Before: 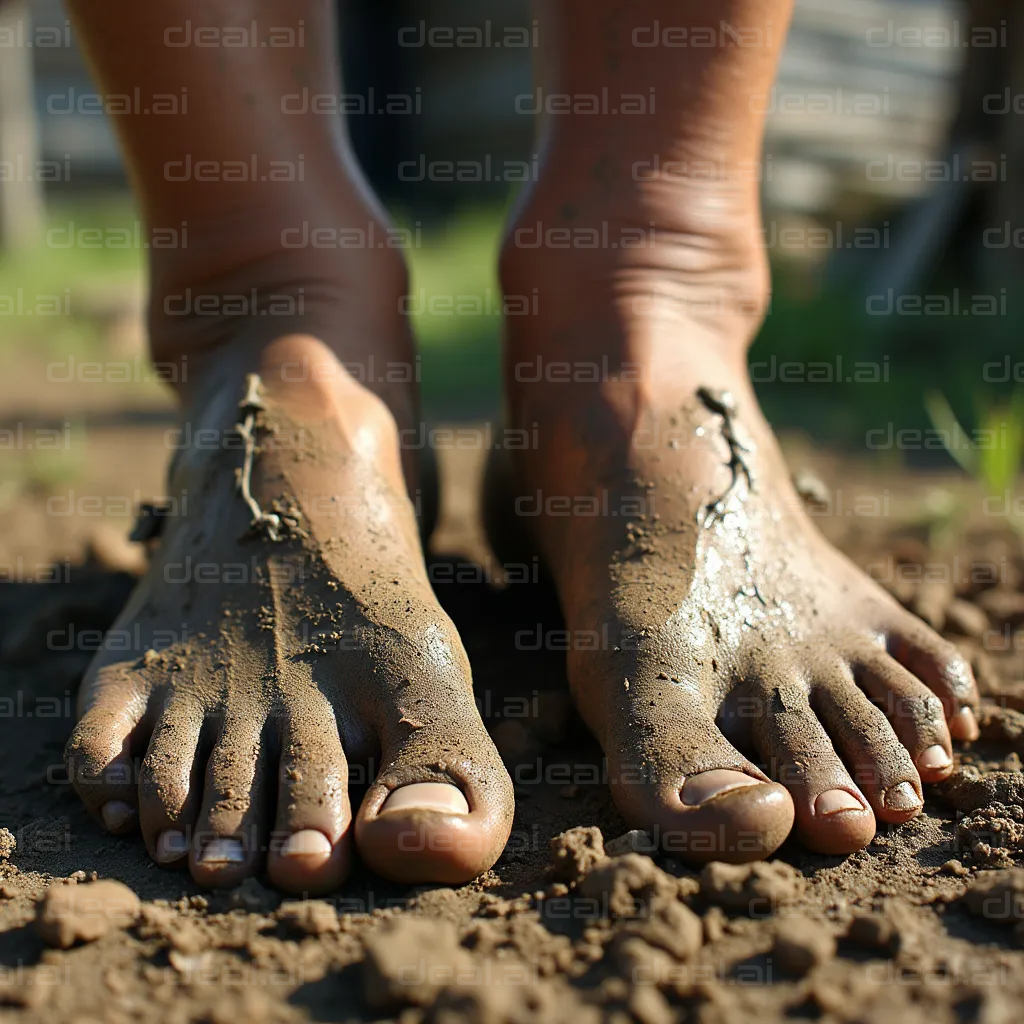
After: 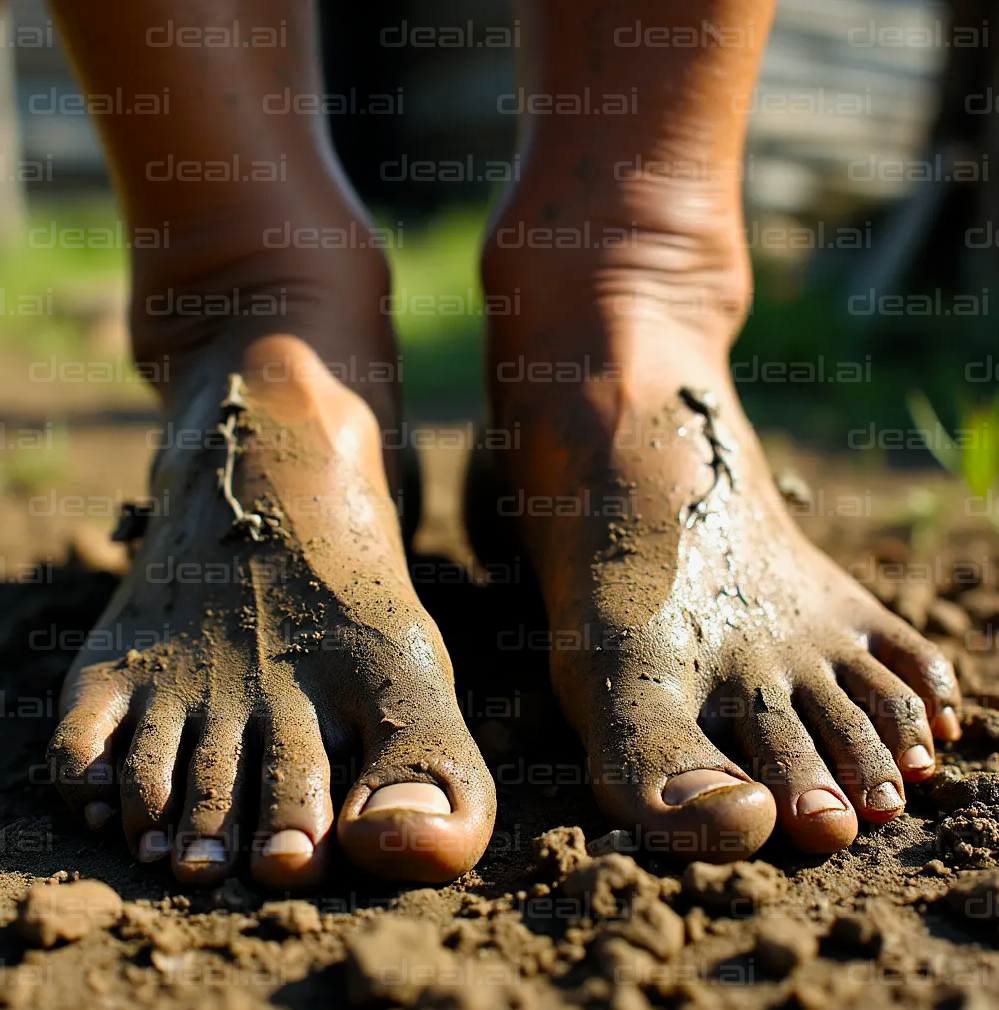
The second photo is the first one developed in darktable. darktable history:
filmic rgb: black relative exposure -12 EV, white relative exposure 2.8 EV, threshold 3 EV, target black luminance 0%, hardness 8.06, latitude 70.41%, contrast 1.14, highlights saturation mix 10%, shadows ↔ highlights balance -0.388%, color science v4 (2020), iterations of high-quality reconstruction 10, contrast in shadows soft, contrast in highlights soft, enable highlight reconstruction true
crop and rotate: left 1.774%, right 0.633%, bottom 1.28%
